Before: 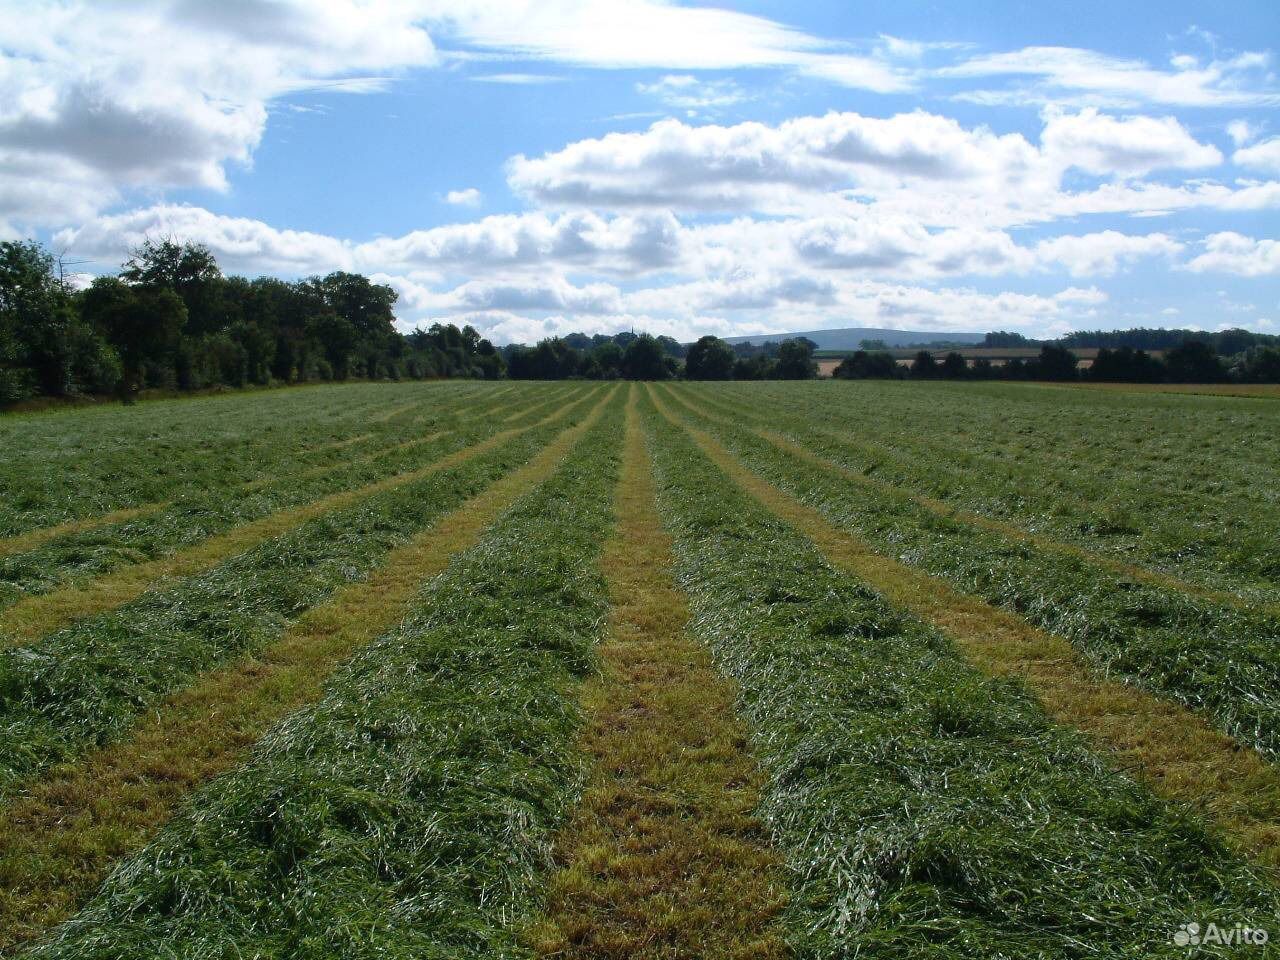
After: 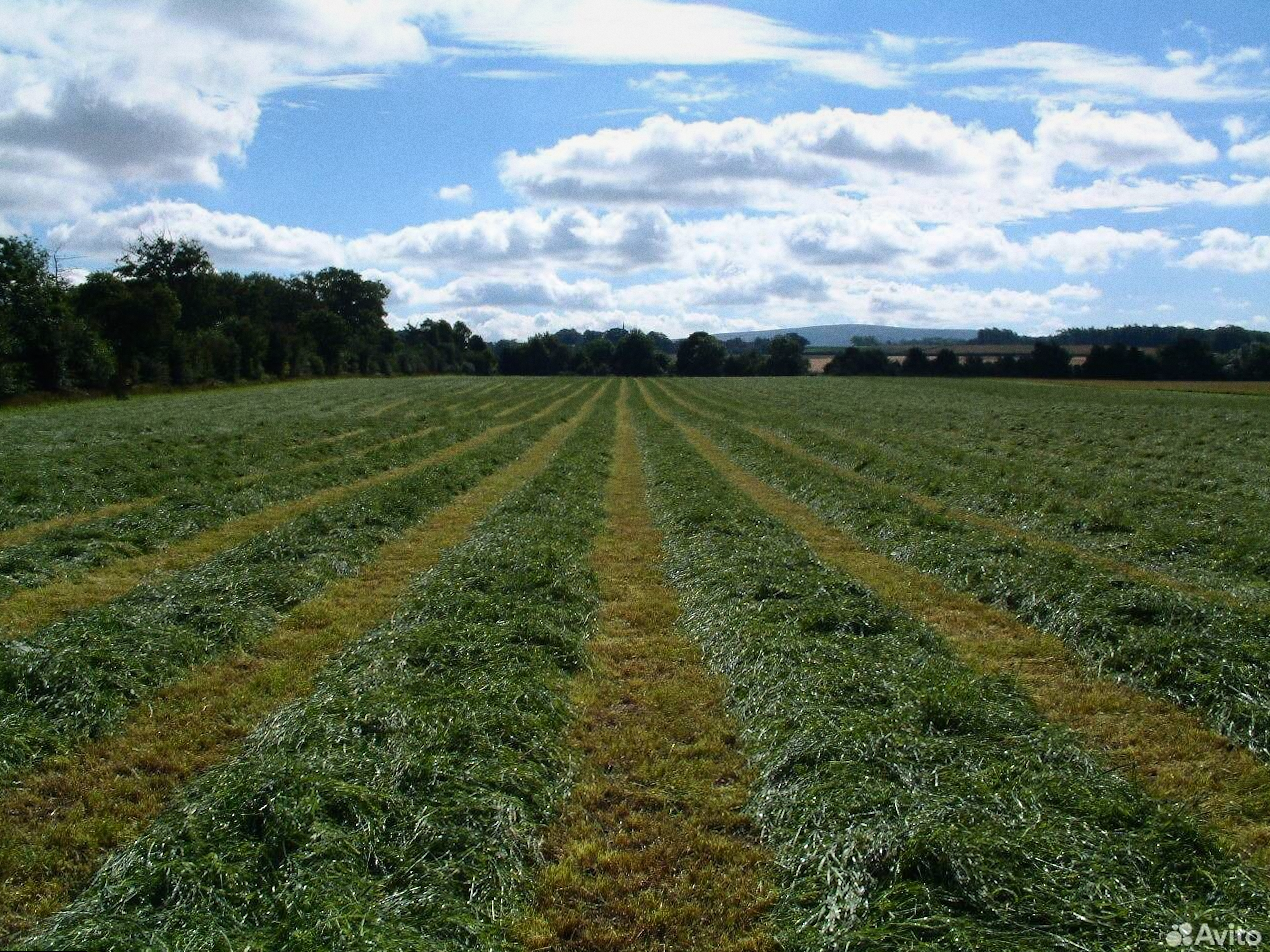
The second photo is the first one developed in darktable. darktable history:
graduated density: on, module defaults
rotate and perspective: rotation 0.192°, lens shift (horizontal) -0.015, crop left 0.005, crop right 0.996, crop top 0.006, crop bottom 0.99
contrast brightness saturation: contrast 0.04, saturation 0.07
grain: coarseness 0.09 ISO
tone equalizer: -8 EV -0.417 EV, -7 EV -0.389 EV, -6 EV -0.333 EV, -5 EV -0.222 EV, -3 EV 0.222 EV, -2 EV 0.333 EV, -1 EV 0.389 EV, +0 EV 0.417 EV, edges refinement/feathering 500, mask exposure compensation -1.57 EV, preserve details no
